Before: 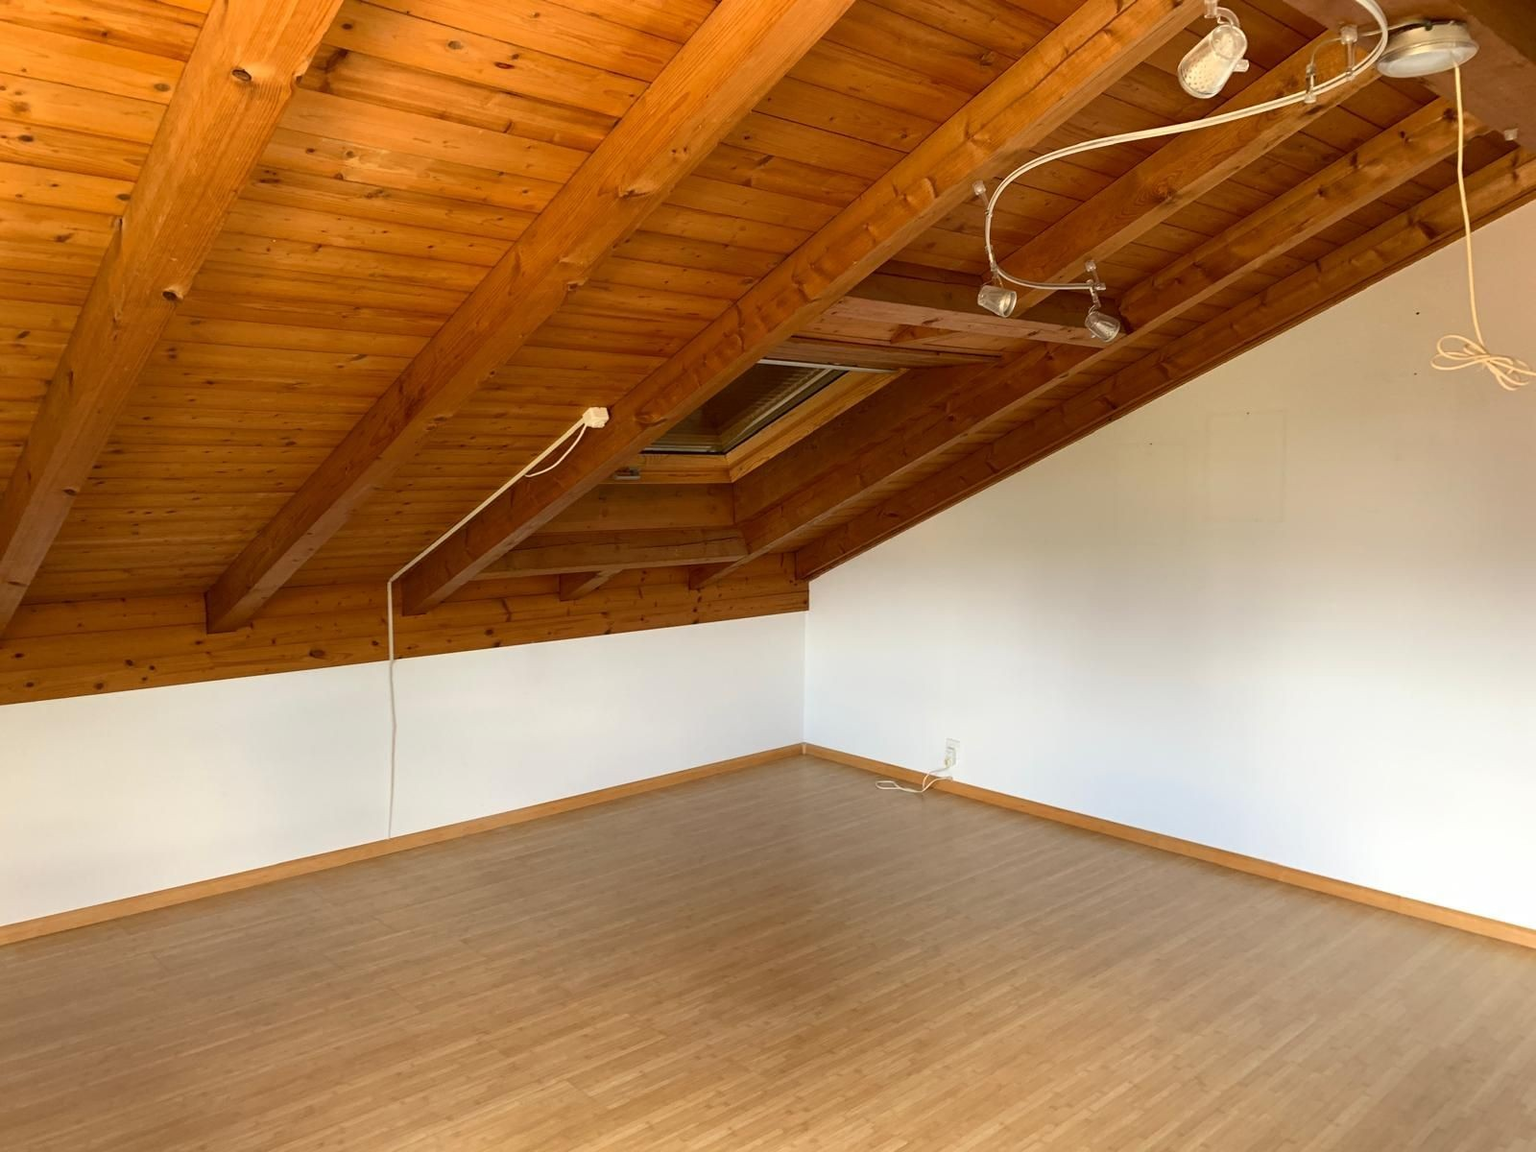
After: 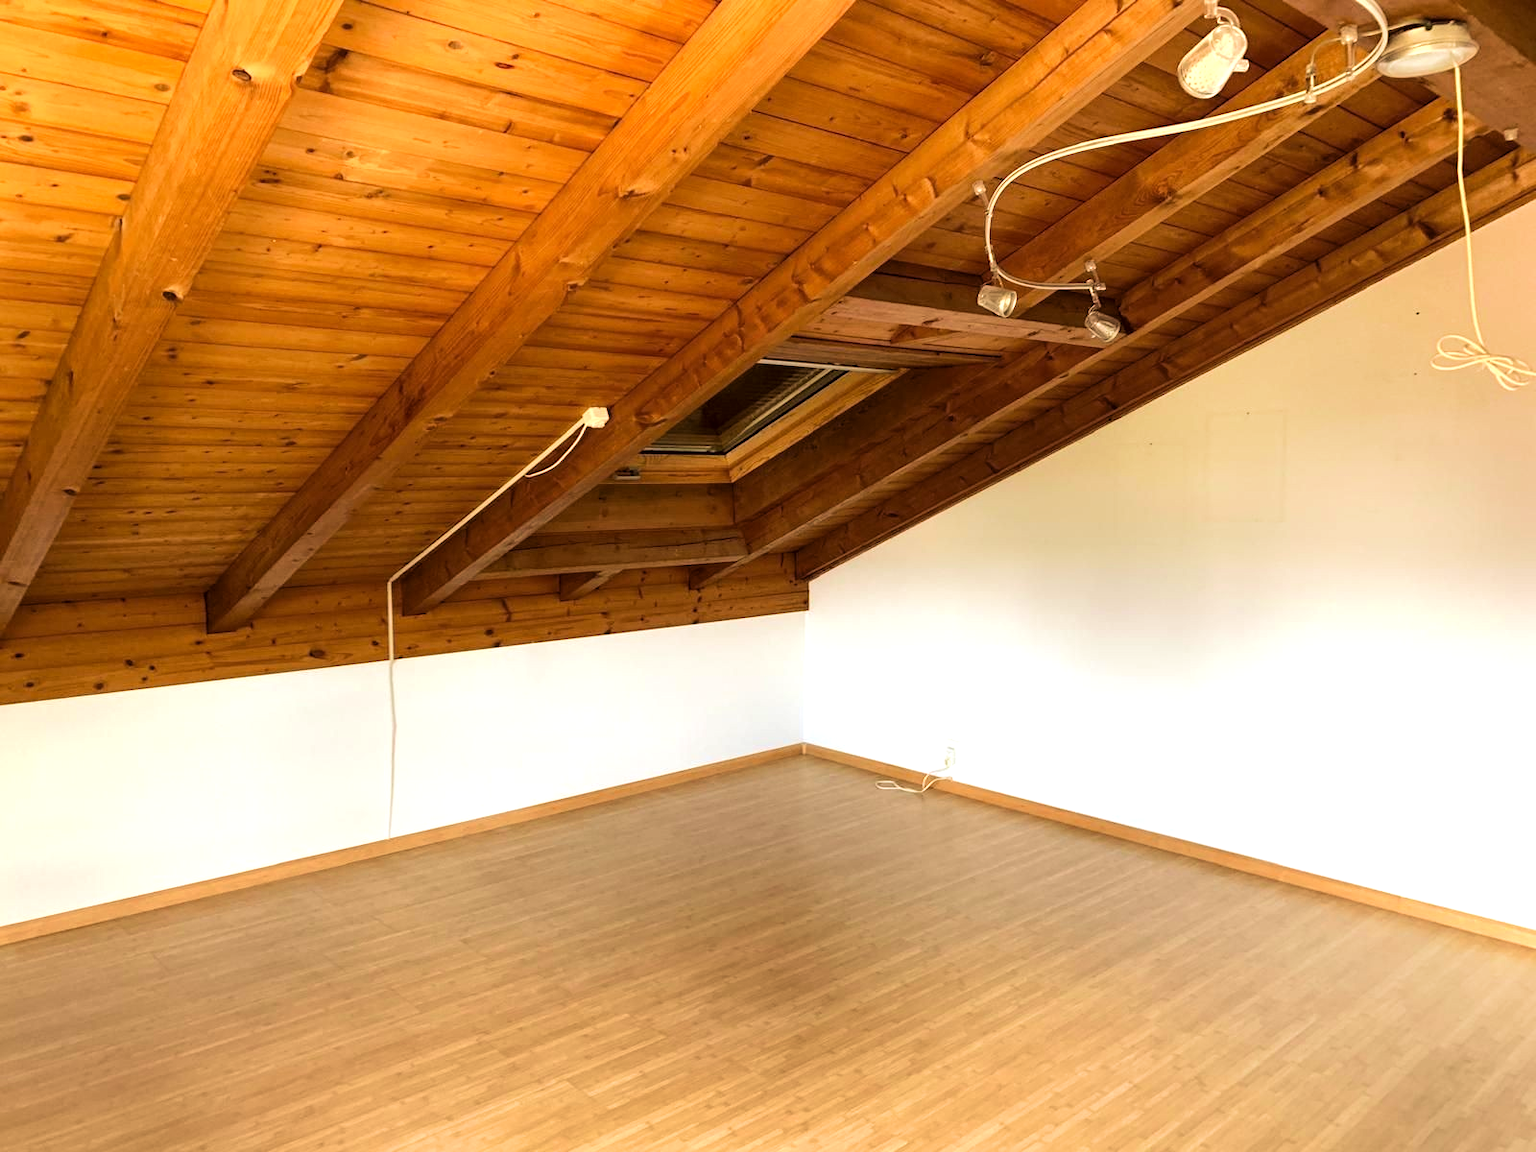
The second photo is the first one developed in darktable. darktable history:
local contrast: highlights 100%, shadows 100%, detail 120%, midtone range 0.2
velvia: strength 39.63%
tone curve: curves: ch0 [(0, 0.019) (0.11, 0.036) (0.259, 0.214) (0.378, 0.365) (0.499, 0.529) (1, 1)], color space Lab, linked channels, preserve colors none
exposure: exposure 0.493 EV, compensate highlight preservation false
